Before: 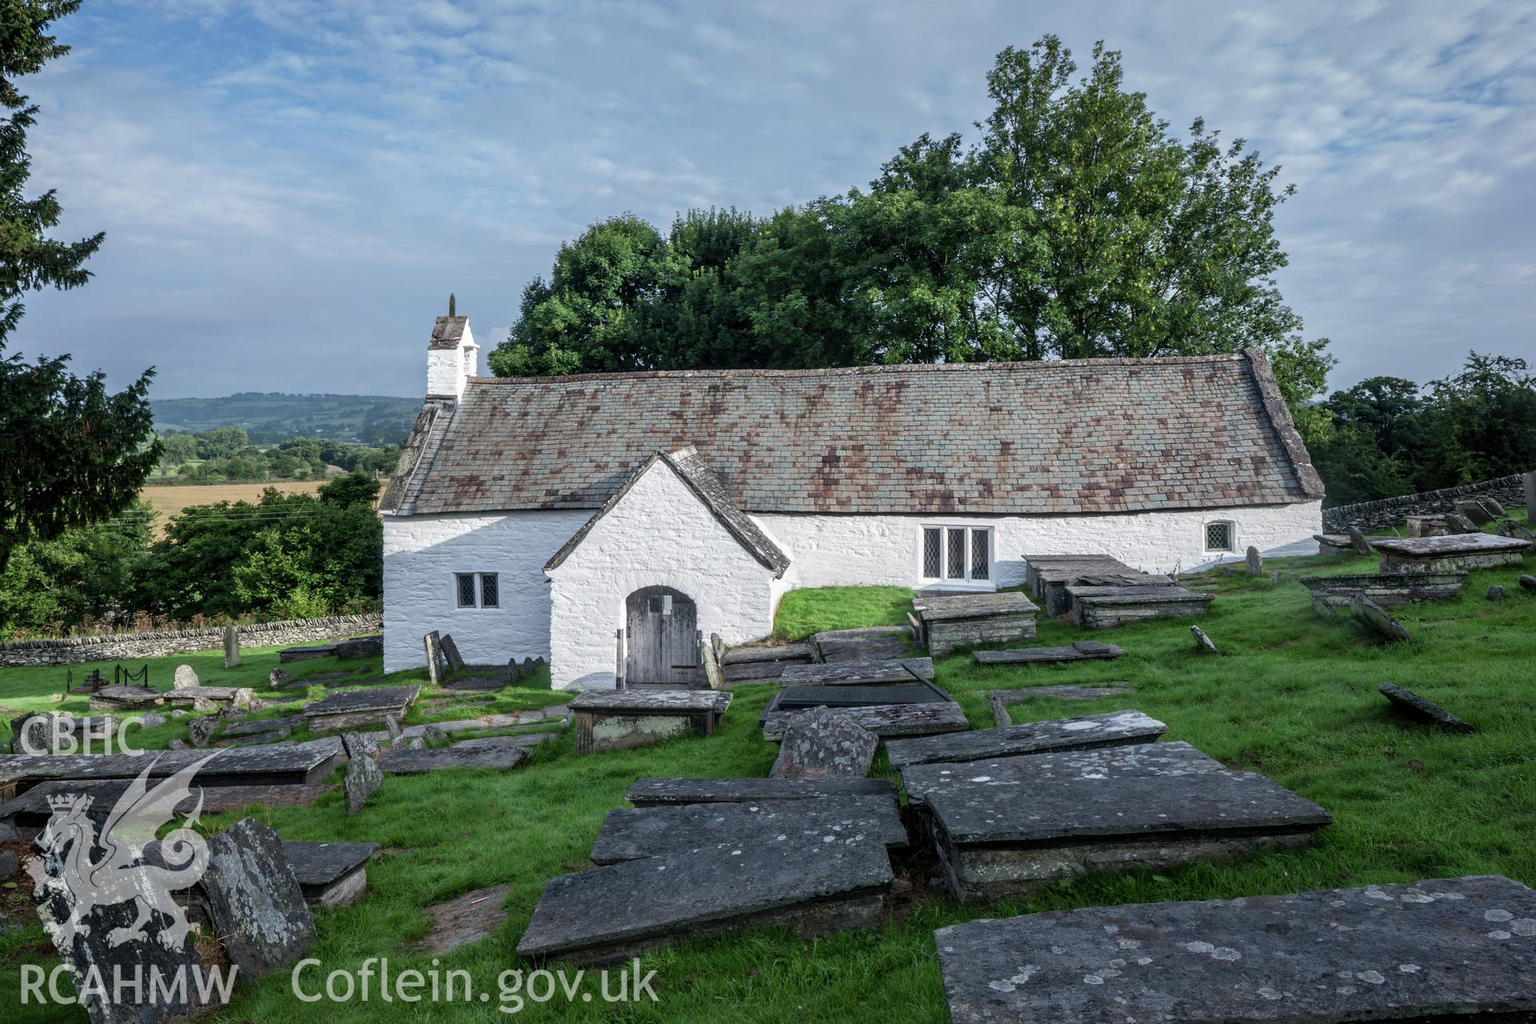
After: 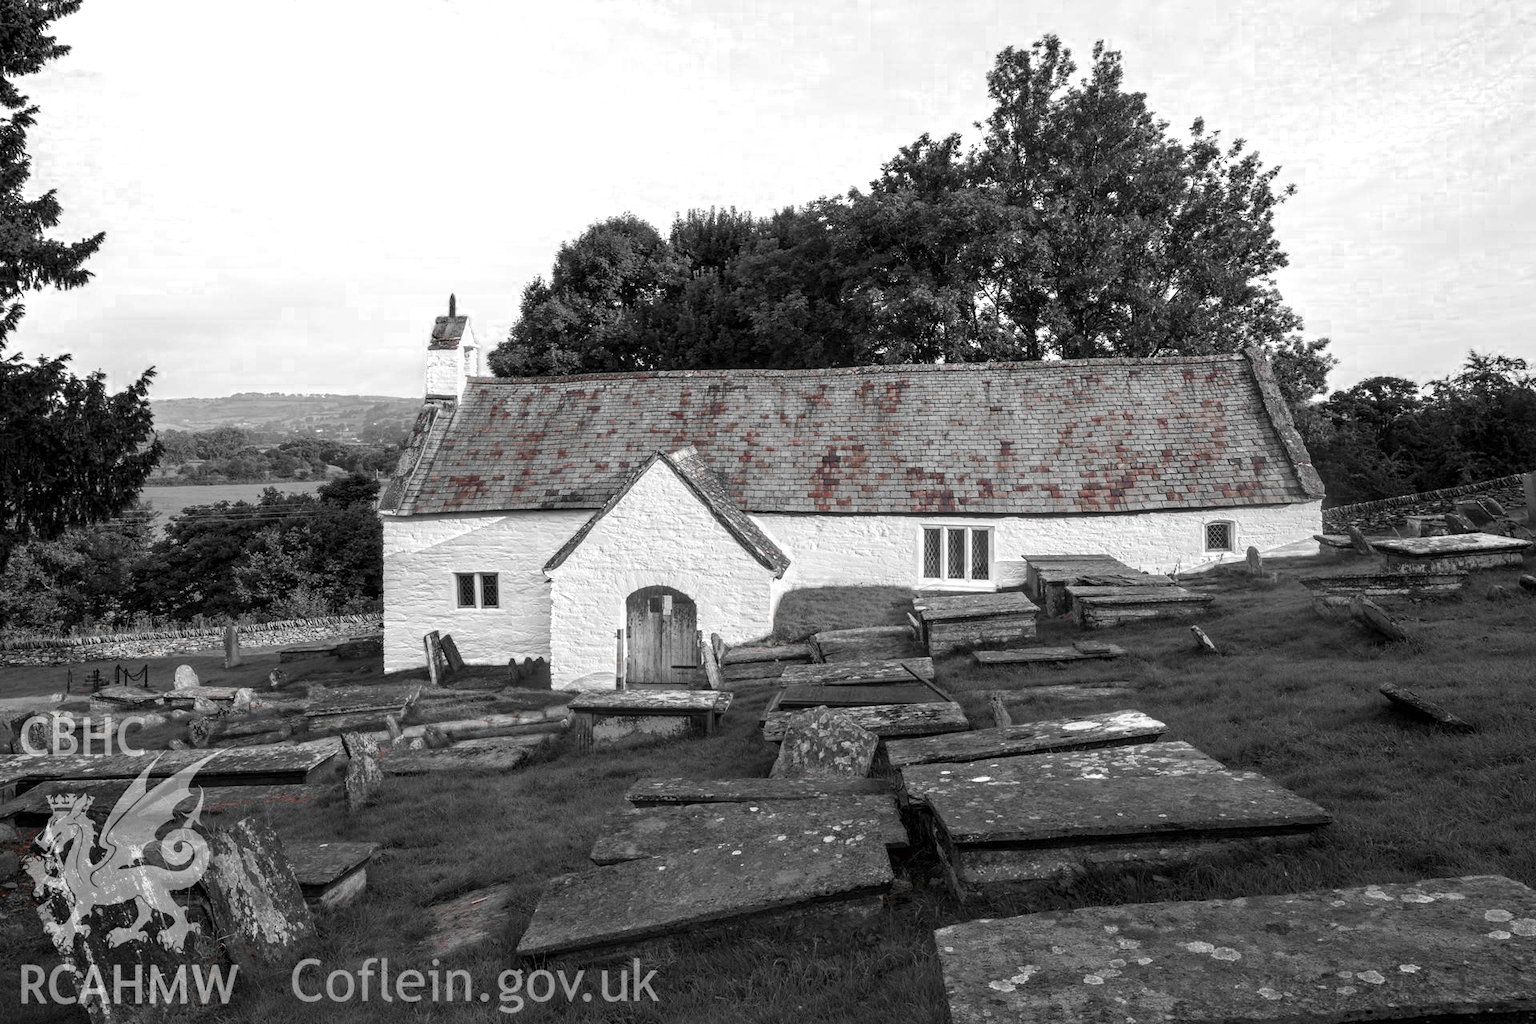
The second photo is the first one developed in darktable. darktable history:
exposure: compensate exposure bias true, compensate highlight preservation false
color zones: curves: ch0 [(0, 0.352) (0.143, 0.407) (0.286, 0.386) (0.429, 0.431) (0.571, 0.829) (0.714, 0.853) (0.857, 0.833) (1, 0.352)]; ch1 [(0, 0.604) (0.072, 0.726) (0.096, 0.608) (0.205, 0.007) (0.571, -0.006) (0.839, -0.013) (0.857, -0.012) (1, 0.604)], mix 40.68%
